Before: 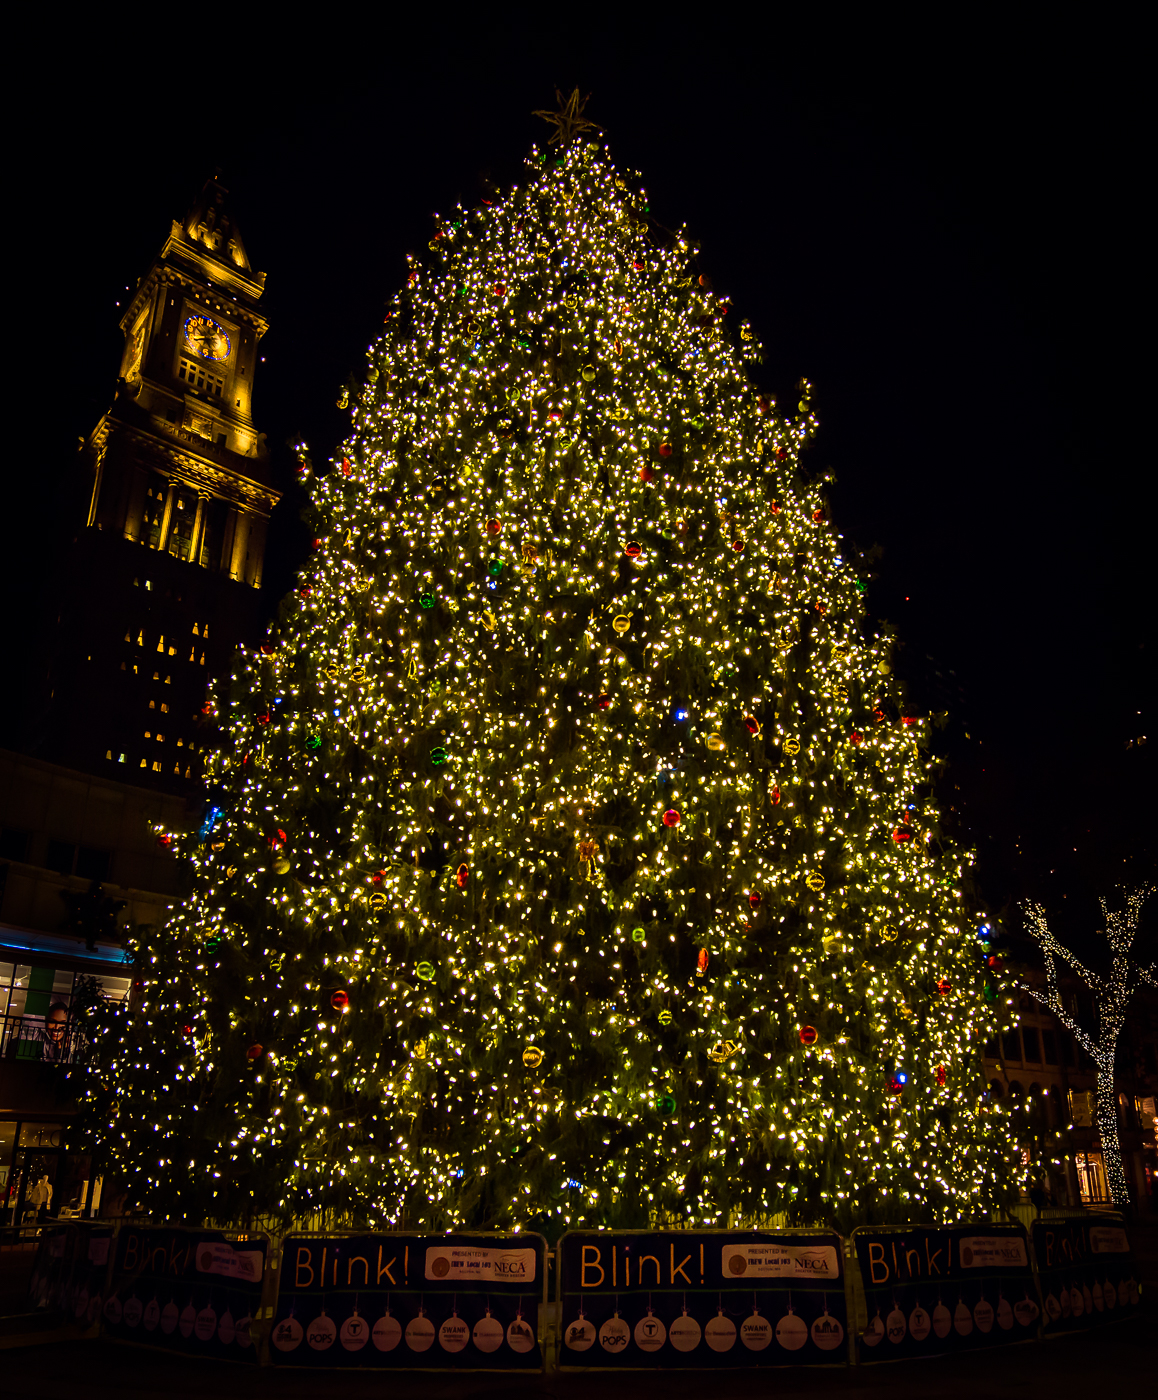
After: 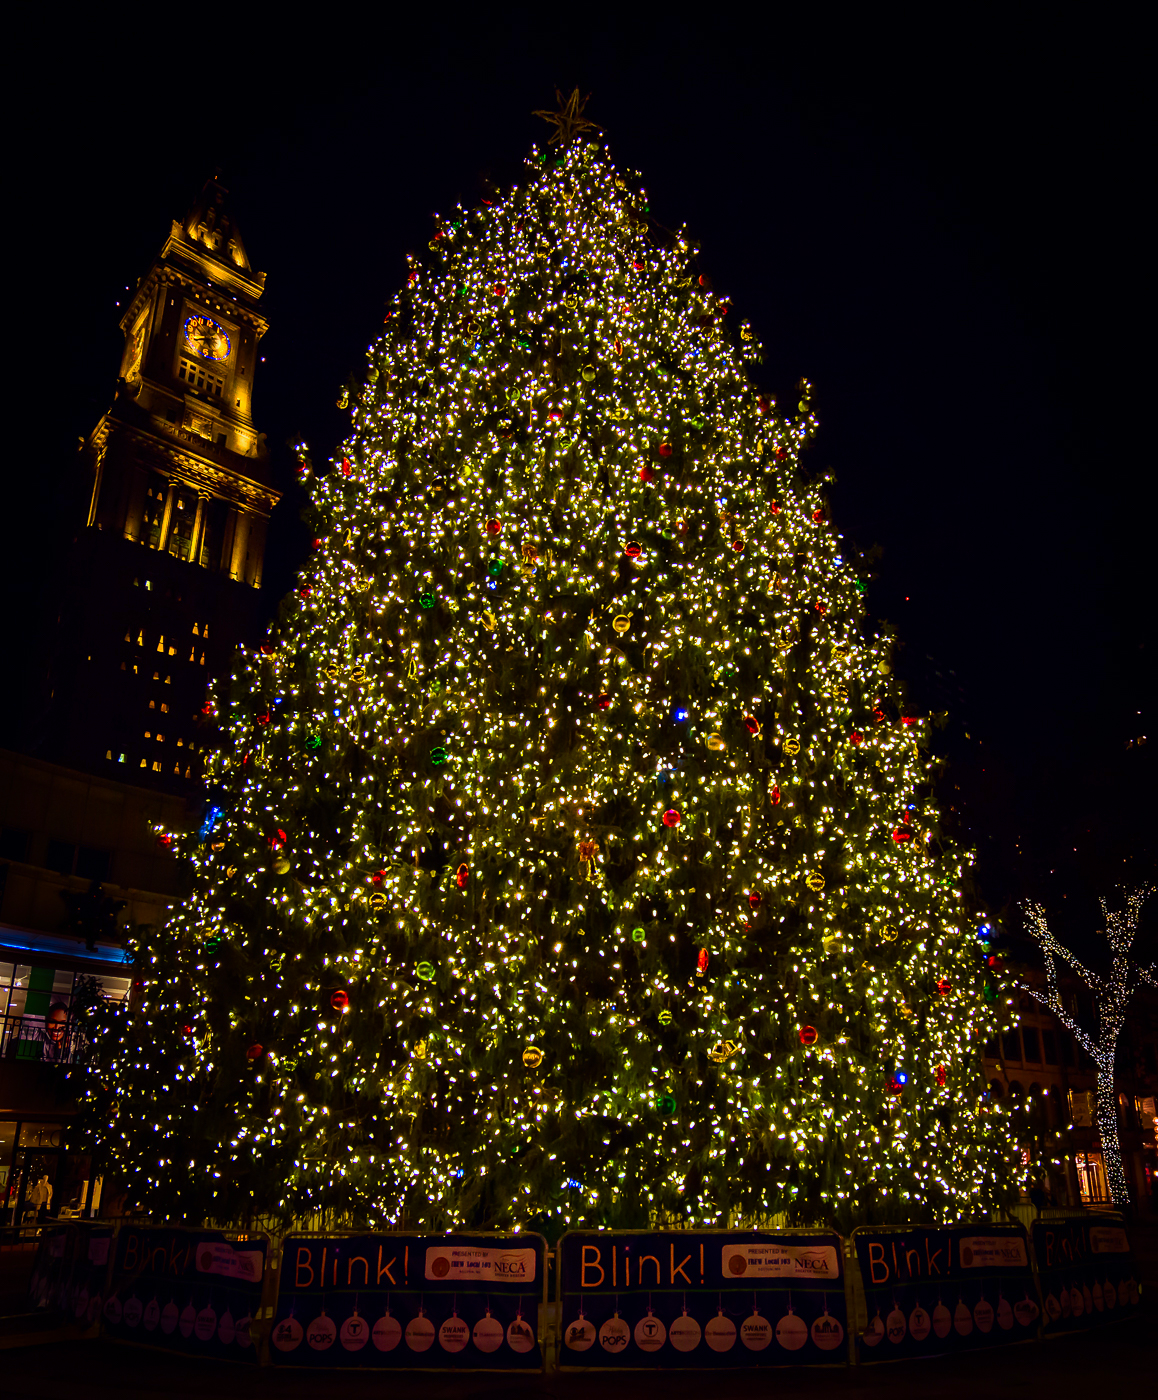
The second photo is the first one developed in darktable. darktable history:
contrast brightness saturation: brightness -0.02, saturation 0.35
color calibration: illuminant as shot in camera, x 0.379, y 0.396, temperature 4138.76 K
